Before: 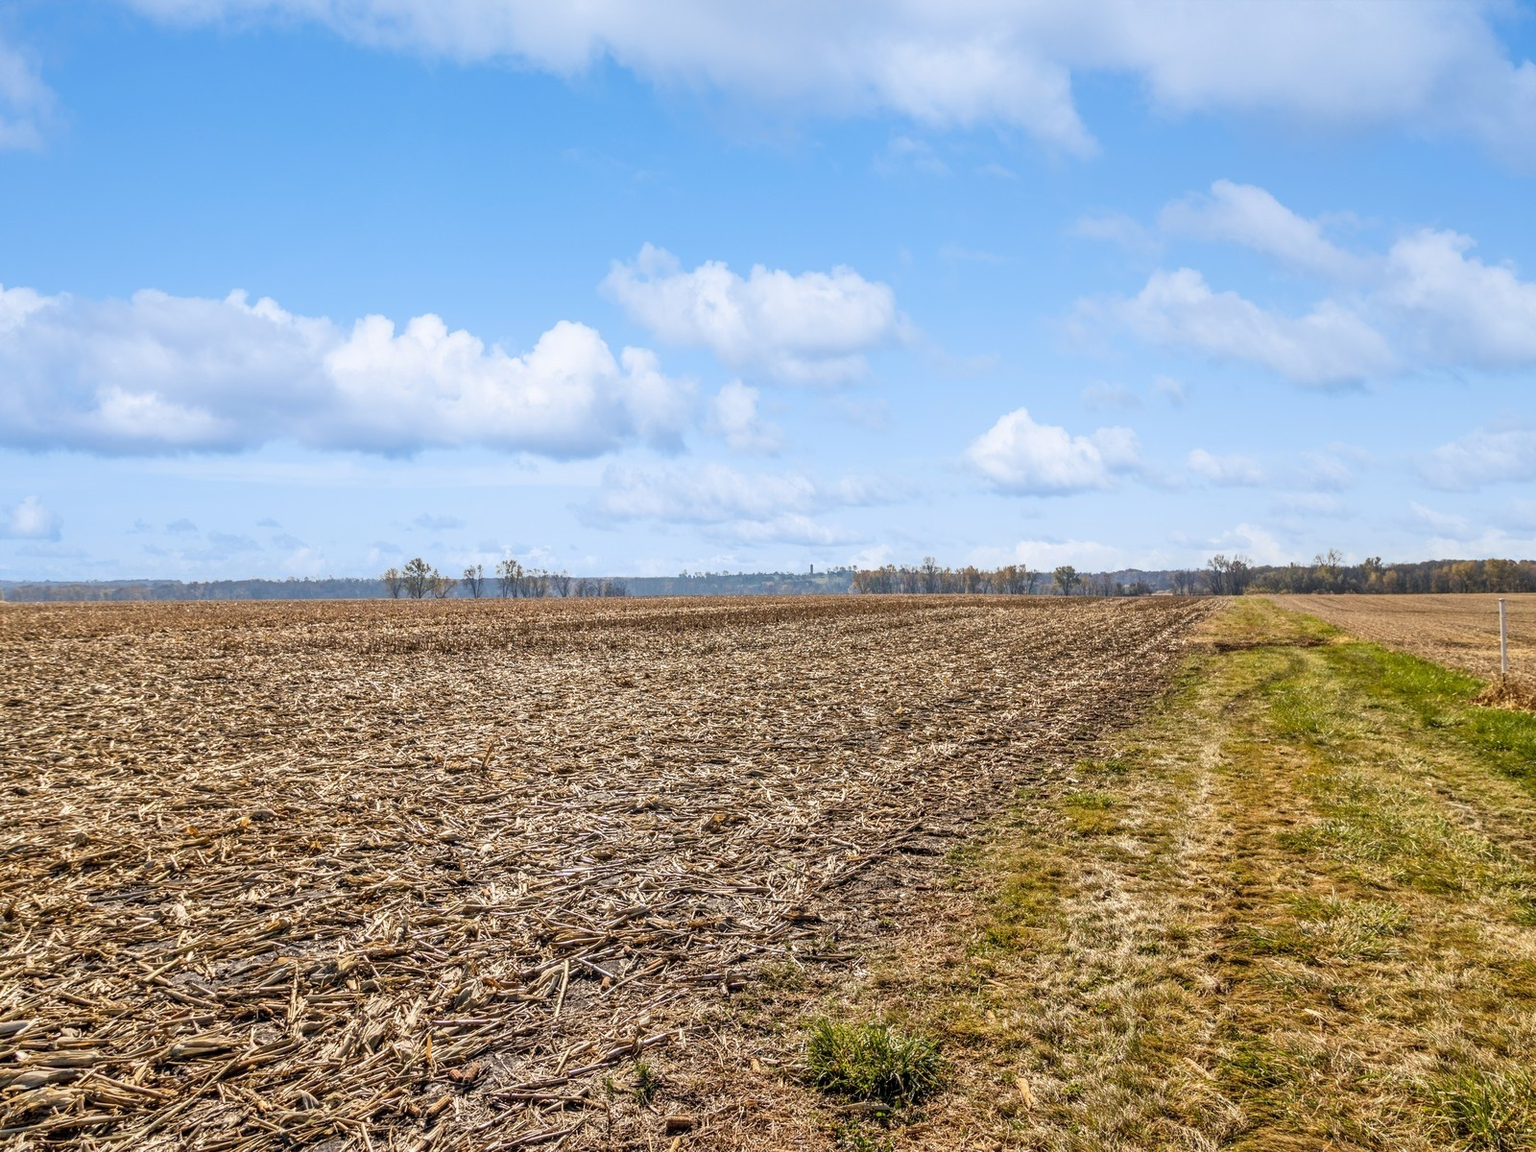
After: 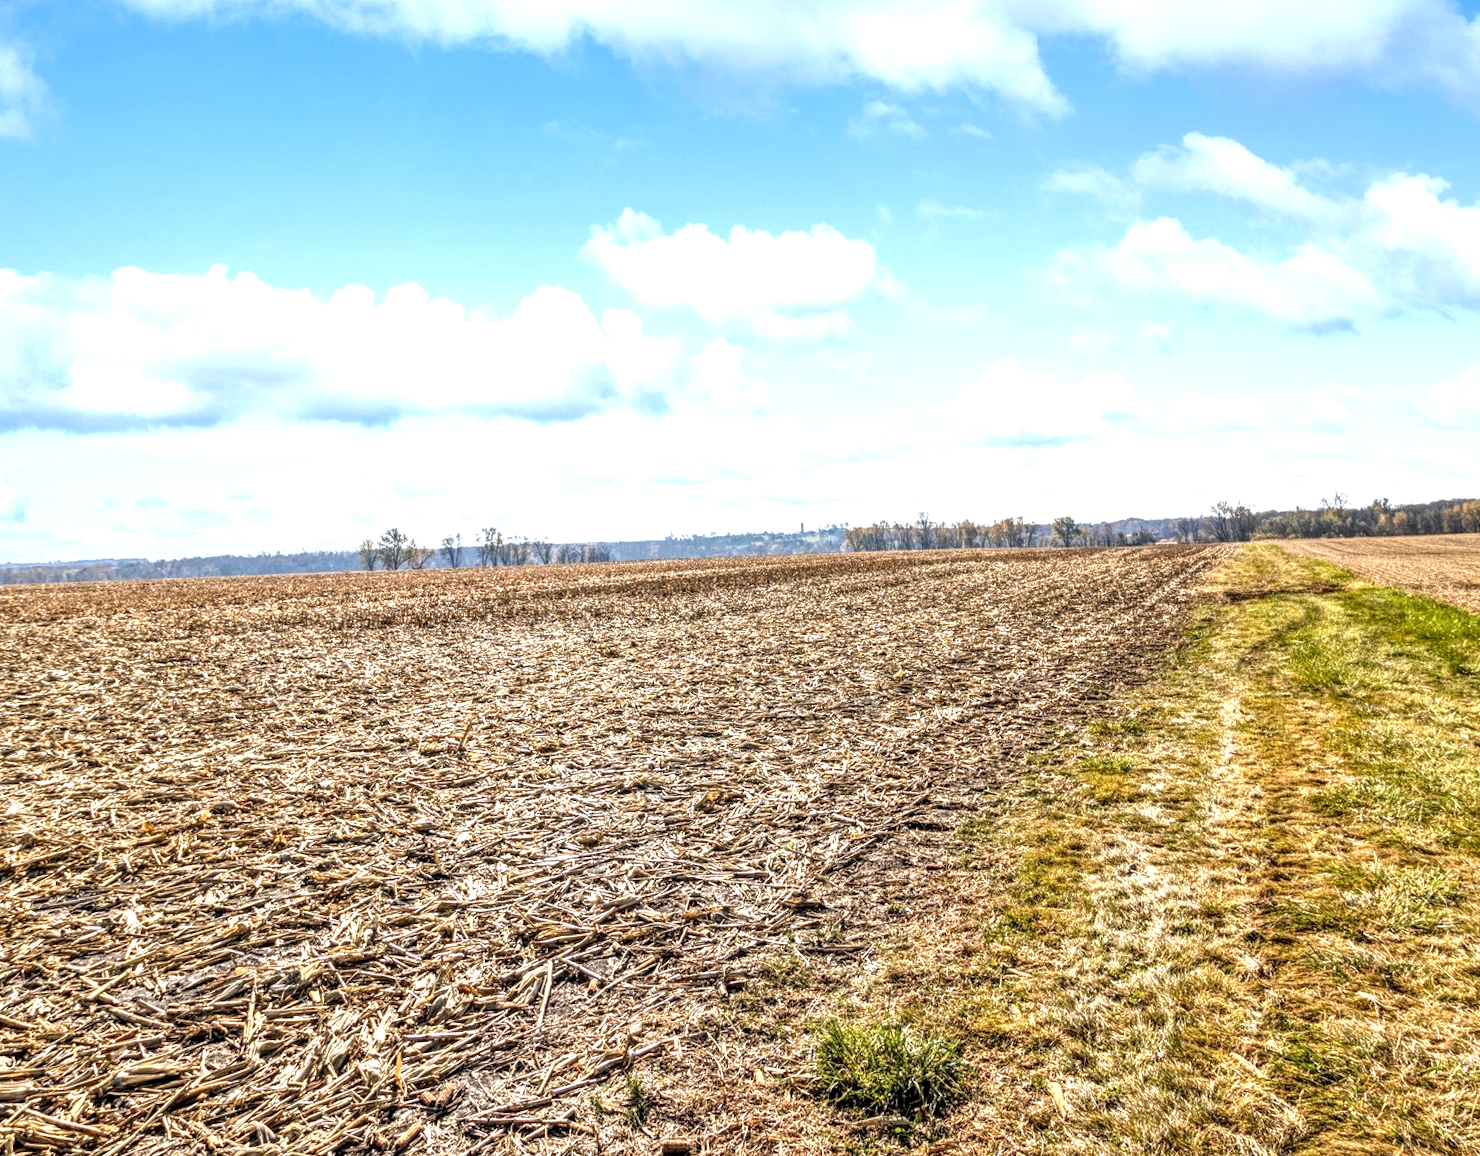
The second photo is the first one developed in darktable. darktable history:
exposure: black level correction 0, exposure 1.741 EV, compensate exposure bias true, compensate highlight preservation false
local contrast: highlights 100%, shadows 100%, detail 200%, midtone range 0.2
rotate and perspective: rotation -1.68°, lens shift (vertical) -0.146, crop left 0.049, crop right 0.912, crop top 0.032, crop bottom 0.96
